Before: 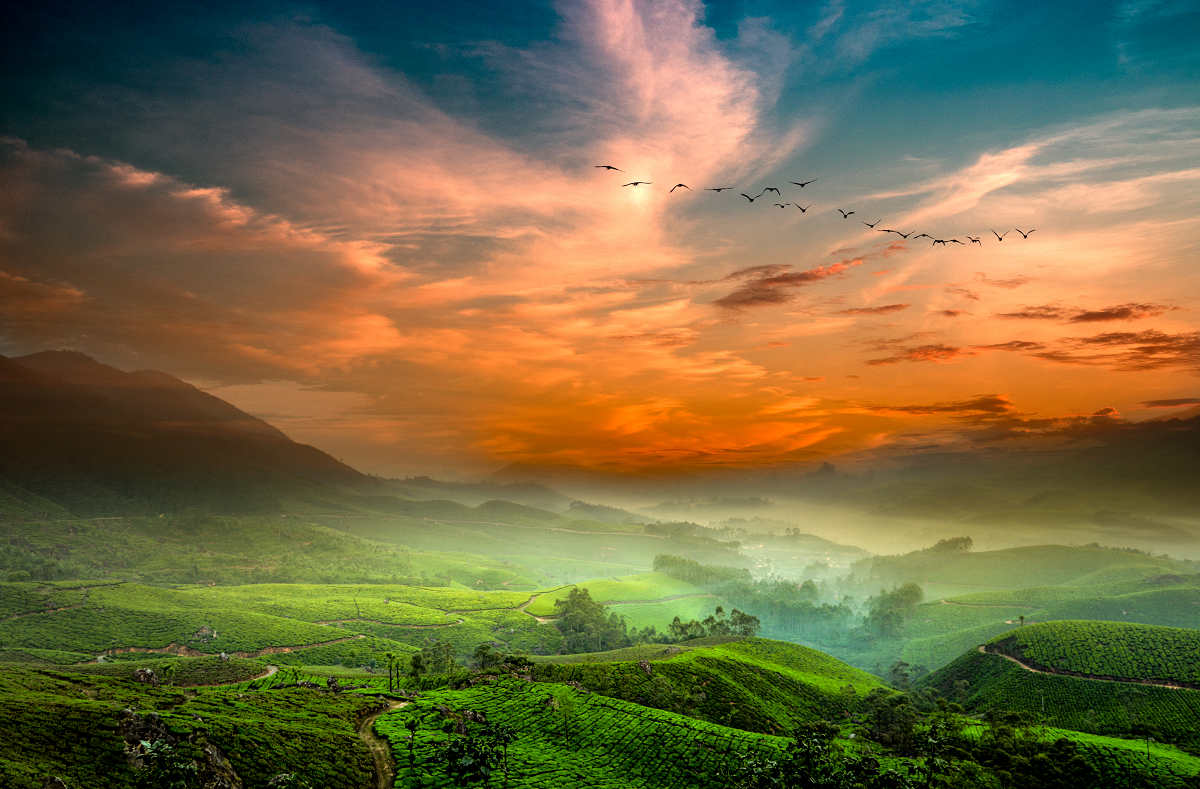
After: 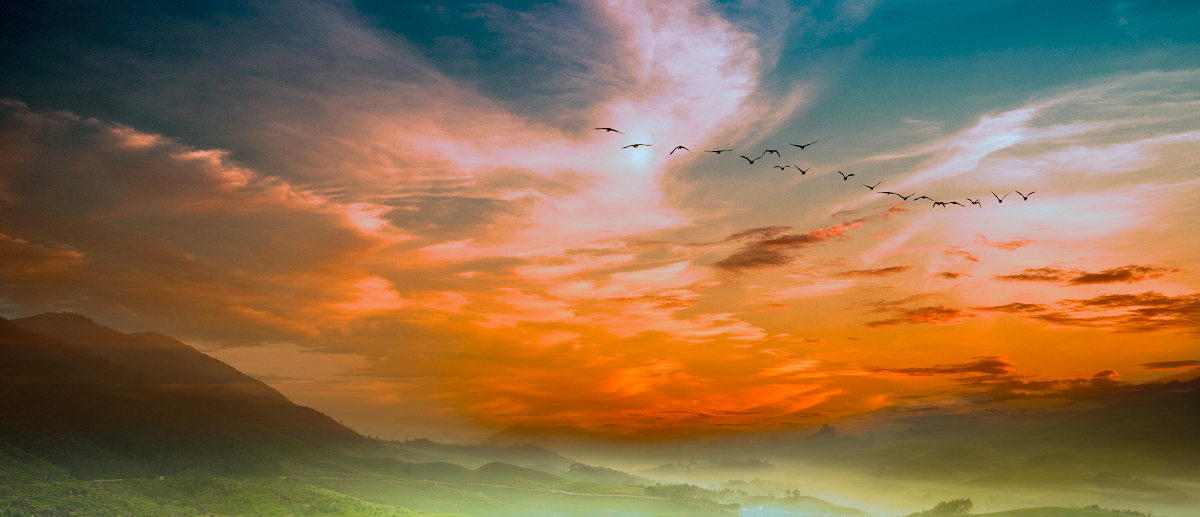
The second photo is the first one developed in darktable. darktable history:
color balance: output saturation 110%
crop and rotate: top 4.848%, bottom 29.503%
split-toning: shadows › hue 351.18°, shadows › saturation 0.86, highlights › hue 218.82°, highlights › saturation 0.73, balance -19.167
